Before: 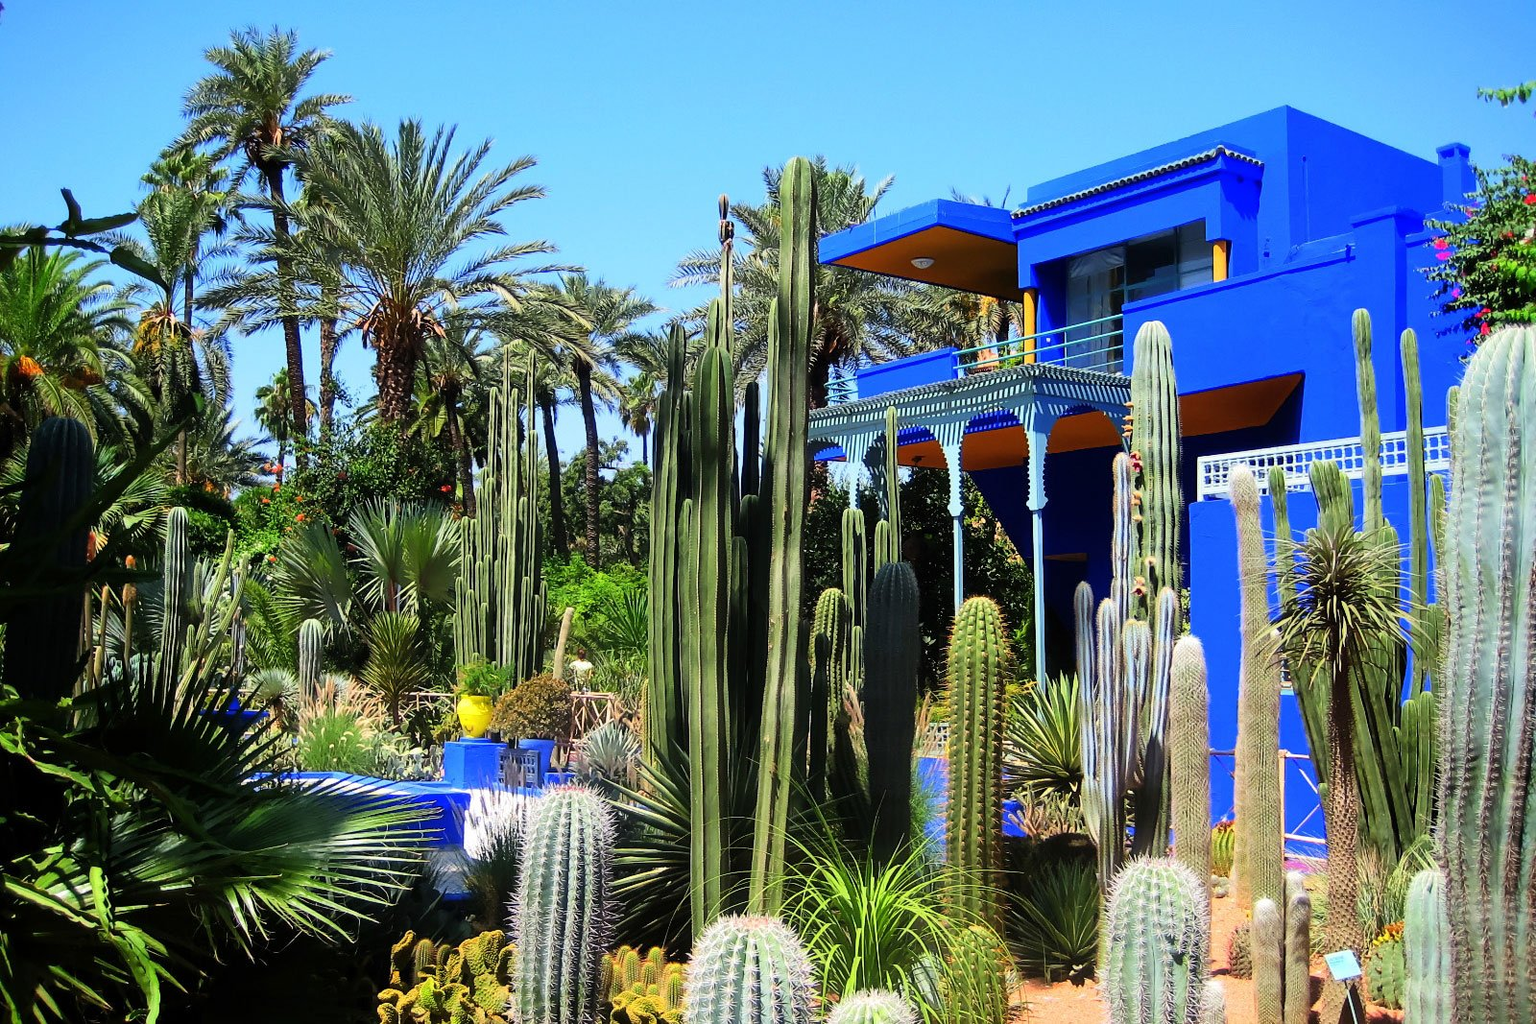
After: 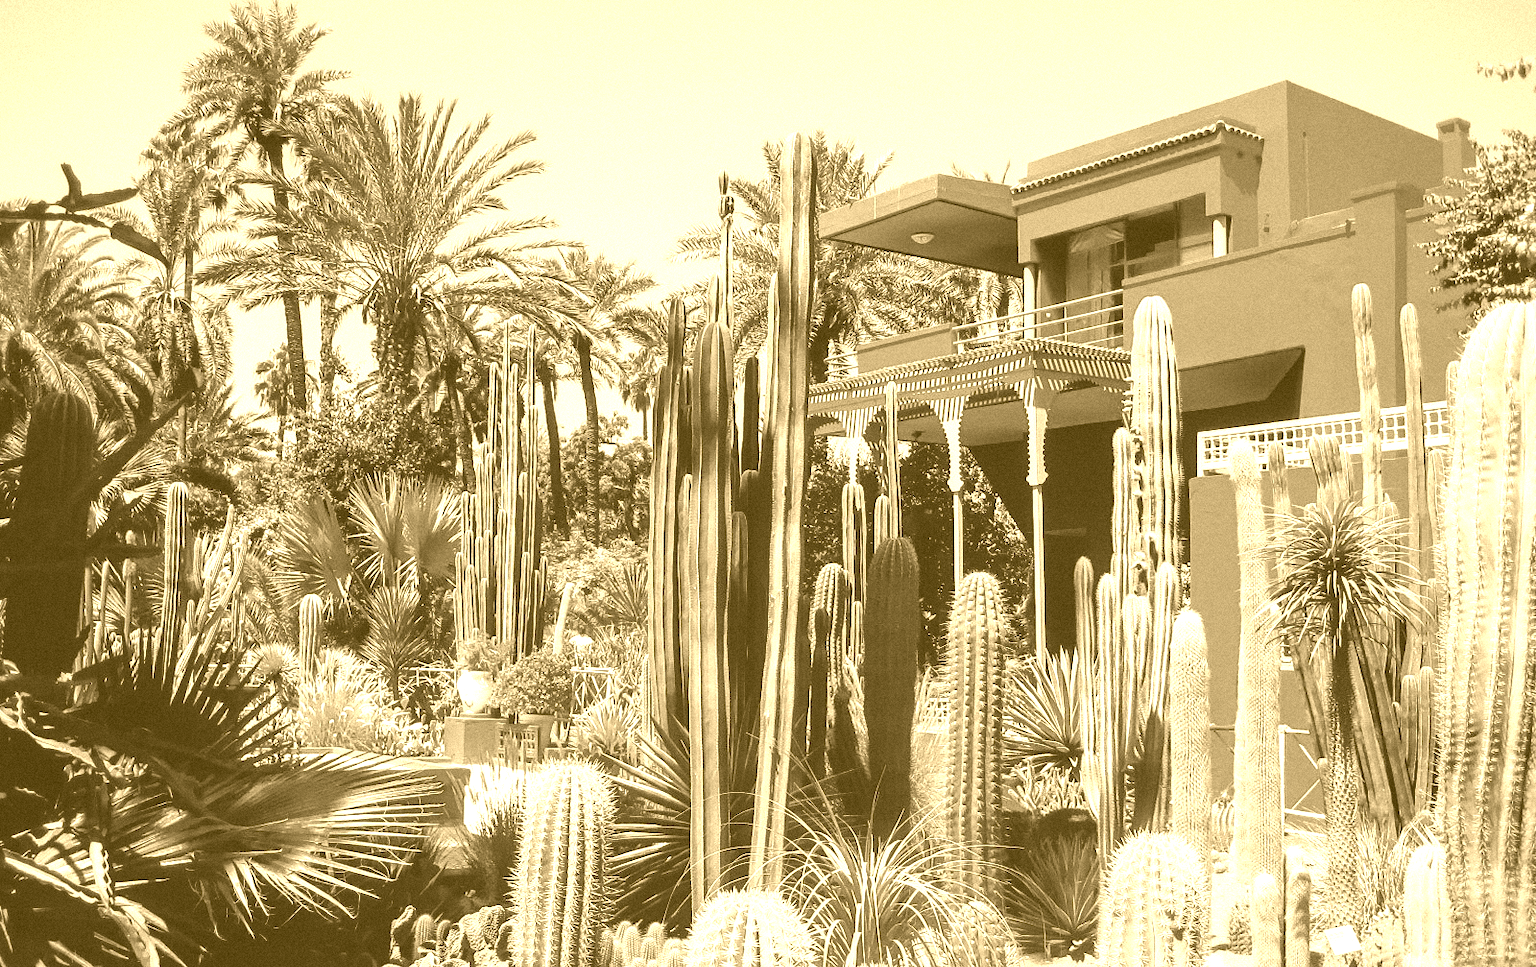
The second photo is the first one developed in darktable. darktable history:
local contrast: on, module defaults
grain: mid-tones bias 0%
crop and rotate: top 2.479%, bottom 3.018%
colorize: hue 36°, source mix 100%
